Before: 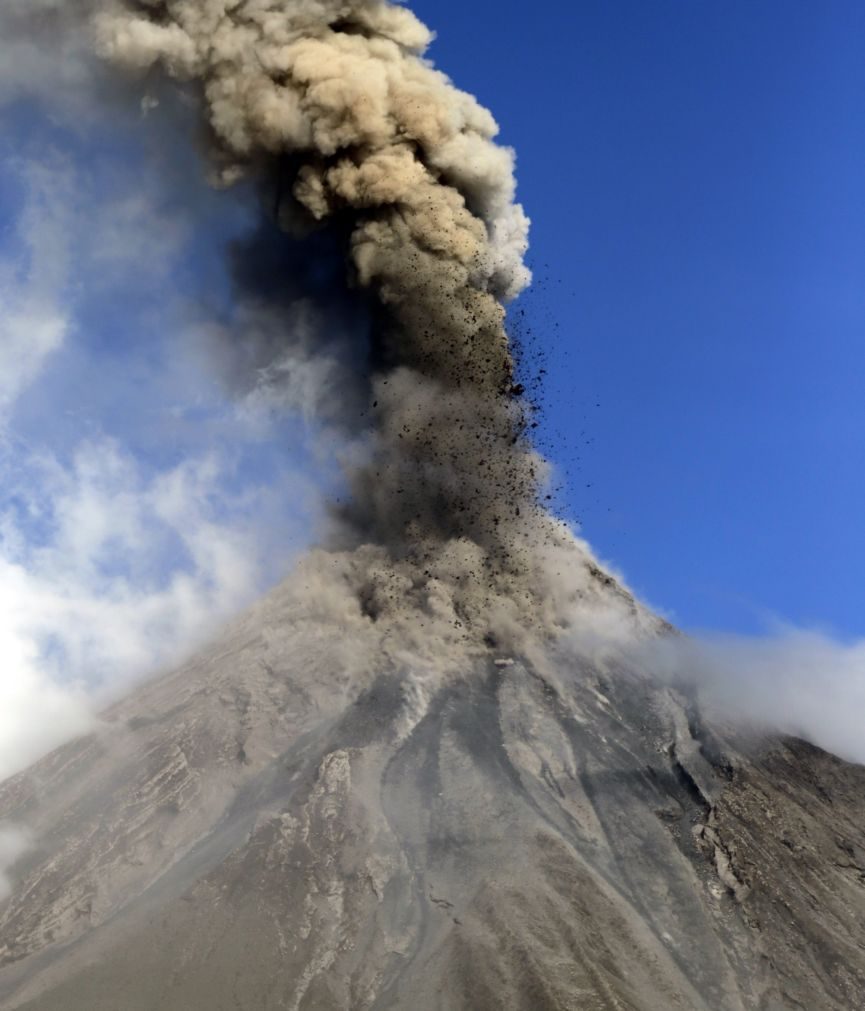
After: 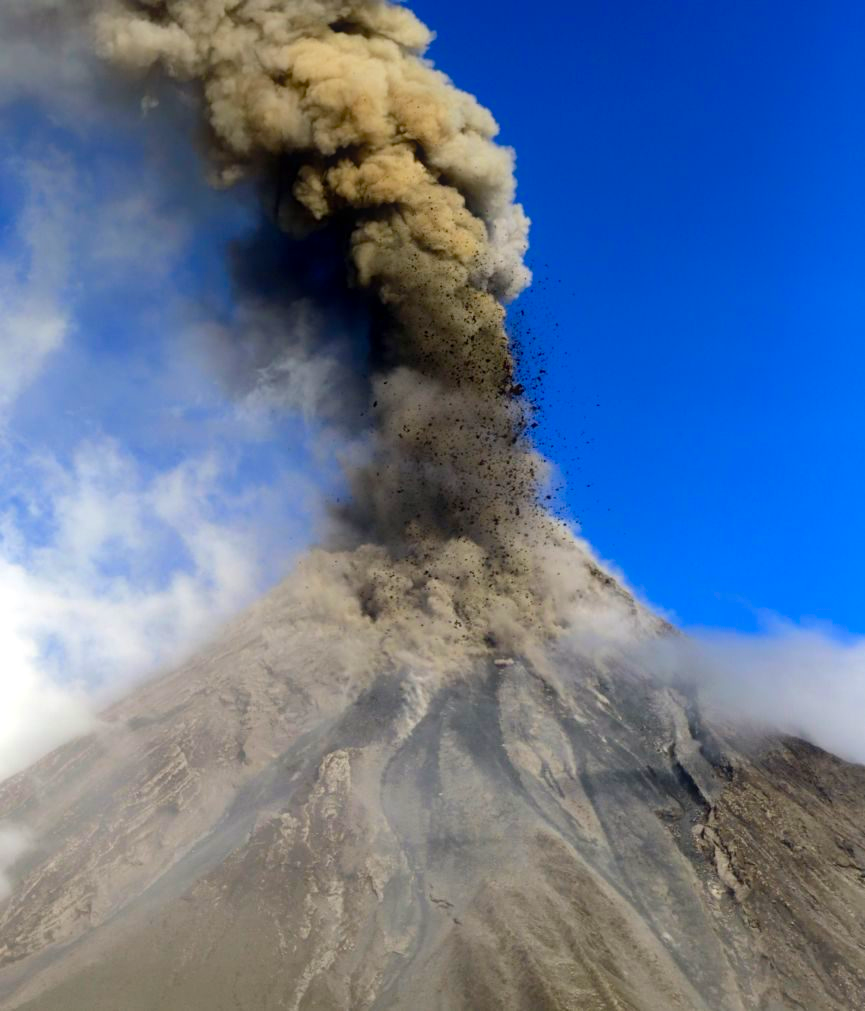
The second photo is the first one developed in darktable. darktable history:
white balance: red 1, blue 1
color balance rgb: linear chroma grading › global chroma 15%, perceptual saturation grading › global saturation 30%
levels: levels [0, 0.478, 1]
rgb levels: preserve colors max RGB
contrast equalizer: y [[0.5, 0.488, 0.462, 0.461, 0.491, 0.5], [0.5 ×6], [0.5 ×6], [0 ×6], [0 ×6]]
exposure: exposure 0.15 EV, compensate highlight preservation false
local contrast: highlights 100%, shadows 100%, detail 120%, midtone range 0.2
graduated density: on, module defaults
